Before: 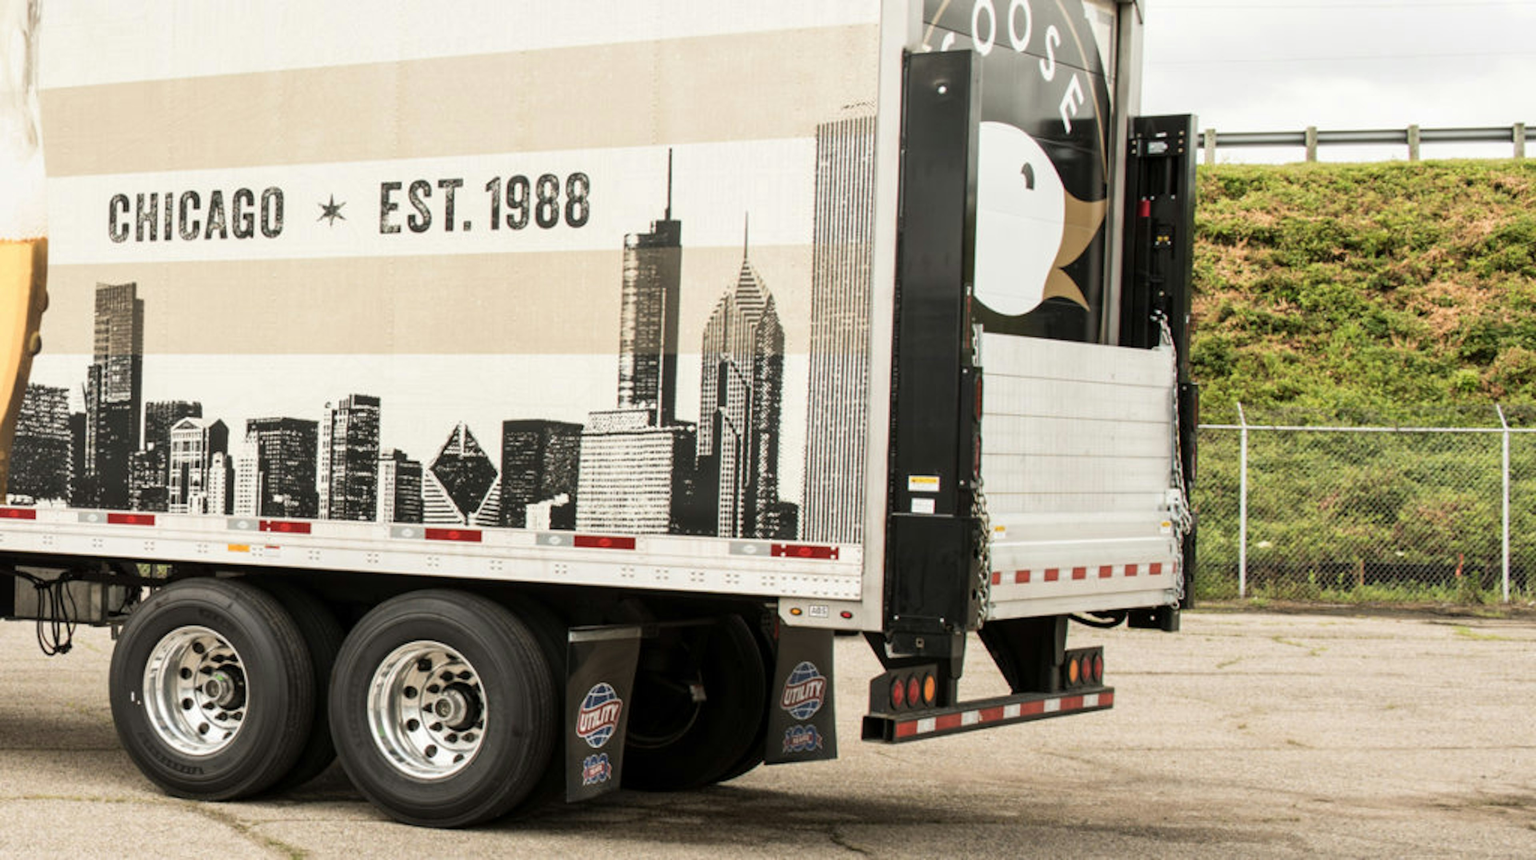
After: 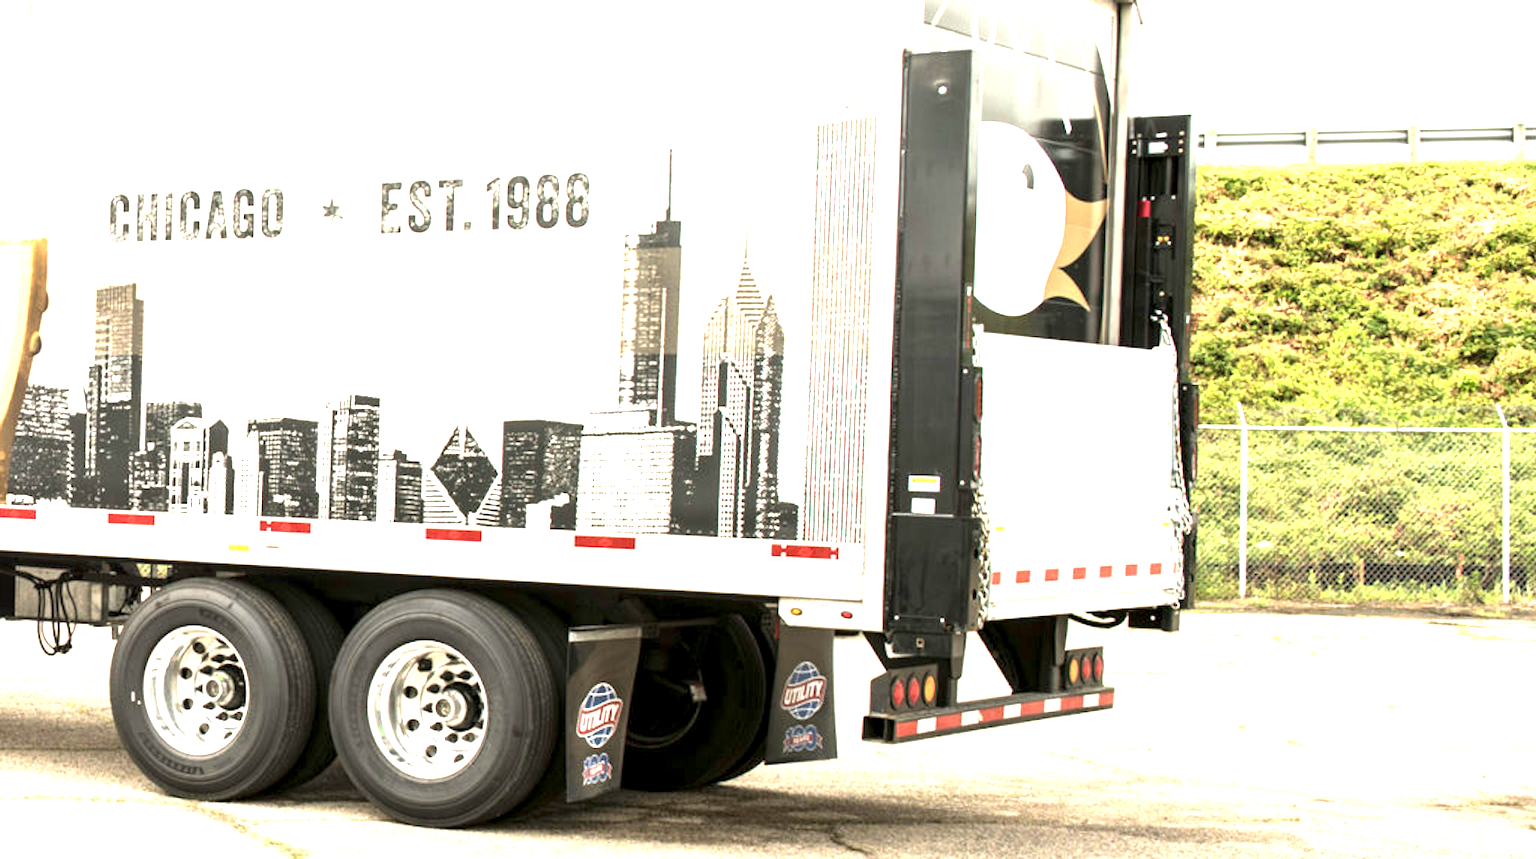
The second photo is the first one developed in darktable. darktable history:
exposure: black level correction 0.001, exposure 1.736 EV, compensate exposure bias true, compensate highlight preservation false
